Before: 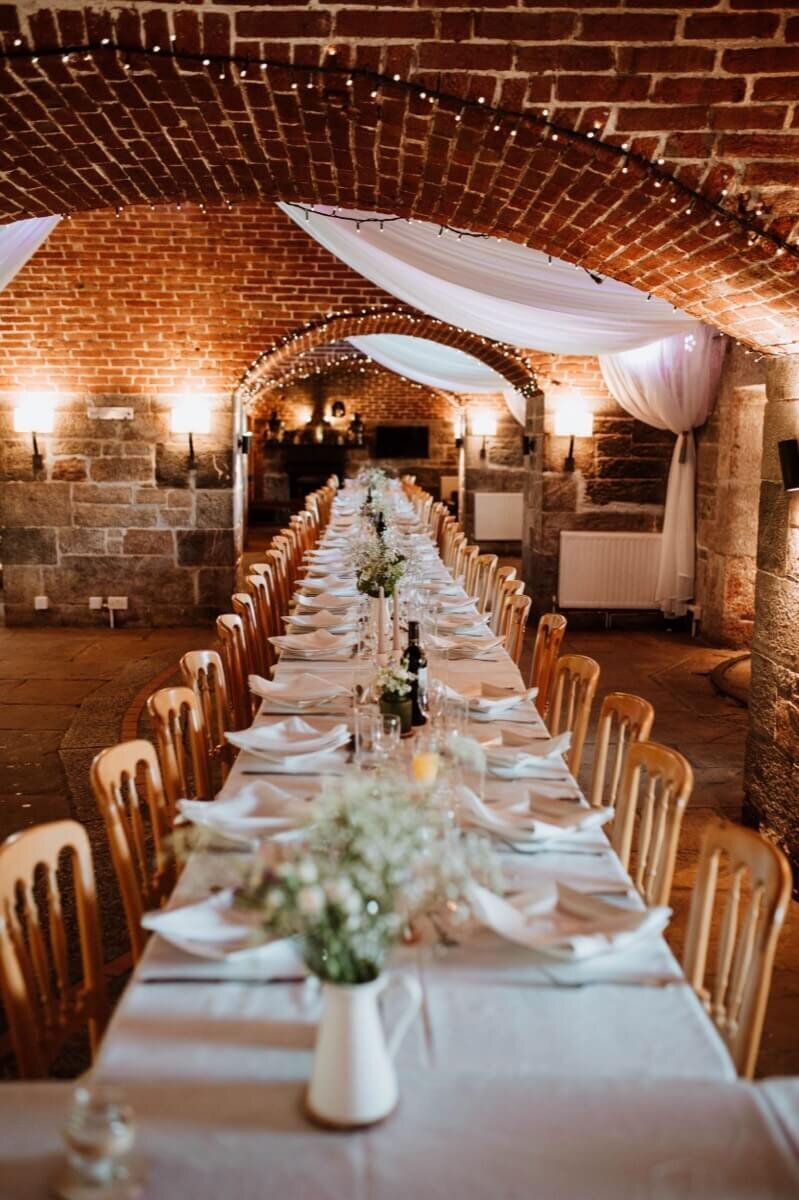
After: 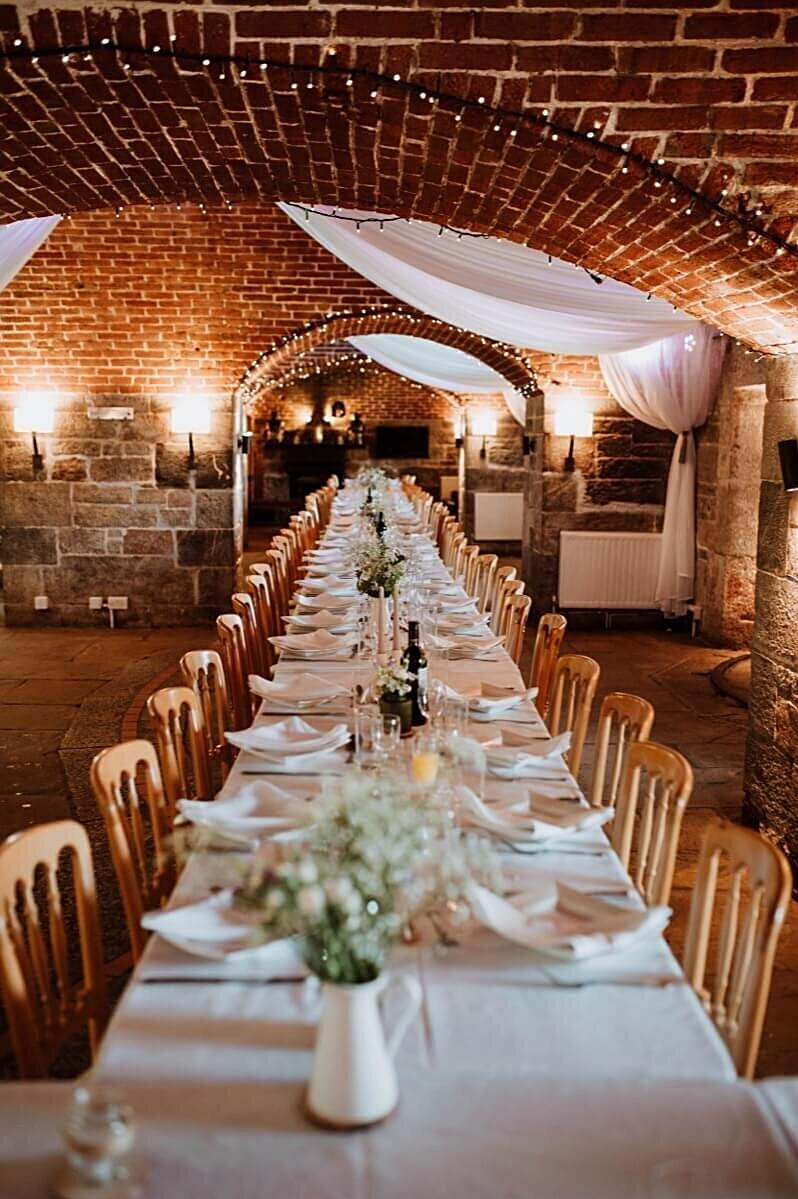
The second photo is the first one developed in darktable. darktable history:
sharpen: on, module defaults
crop: left 0%
exposure: exposure -0.054 EV, compensate highlight preservation false
